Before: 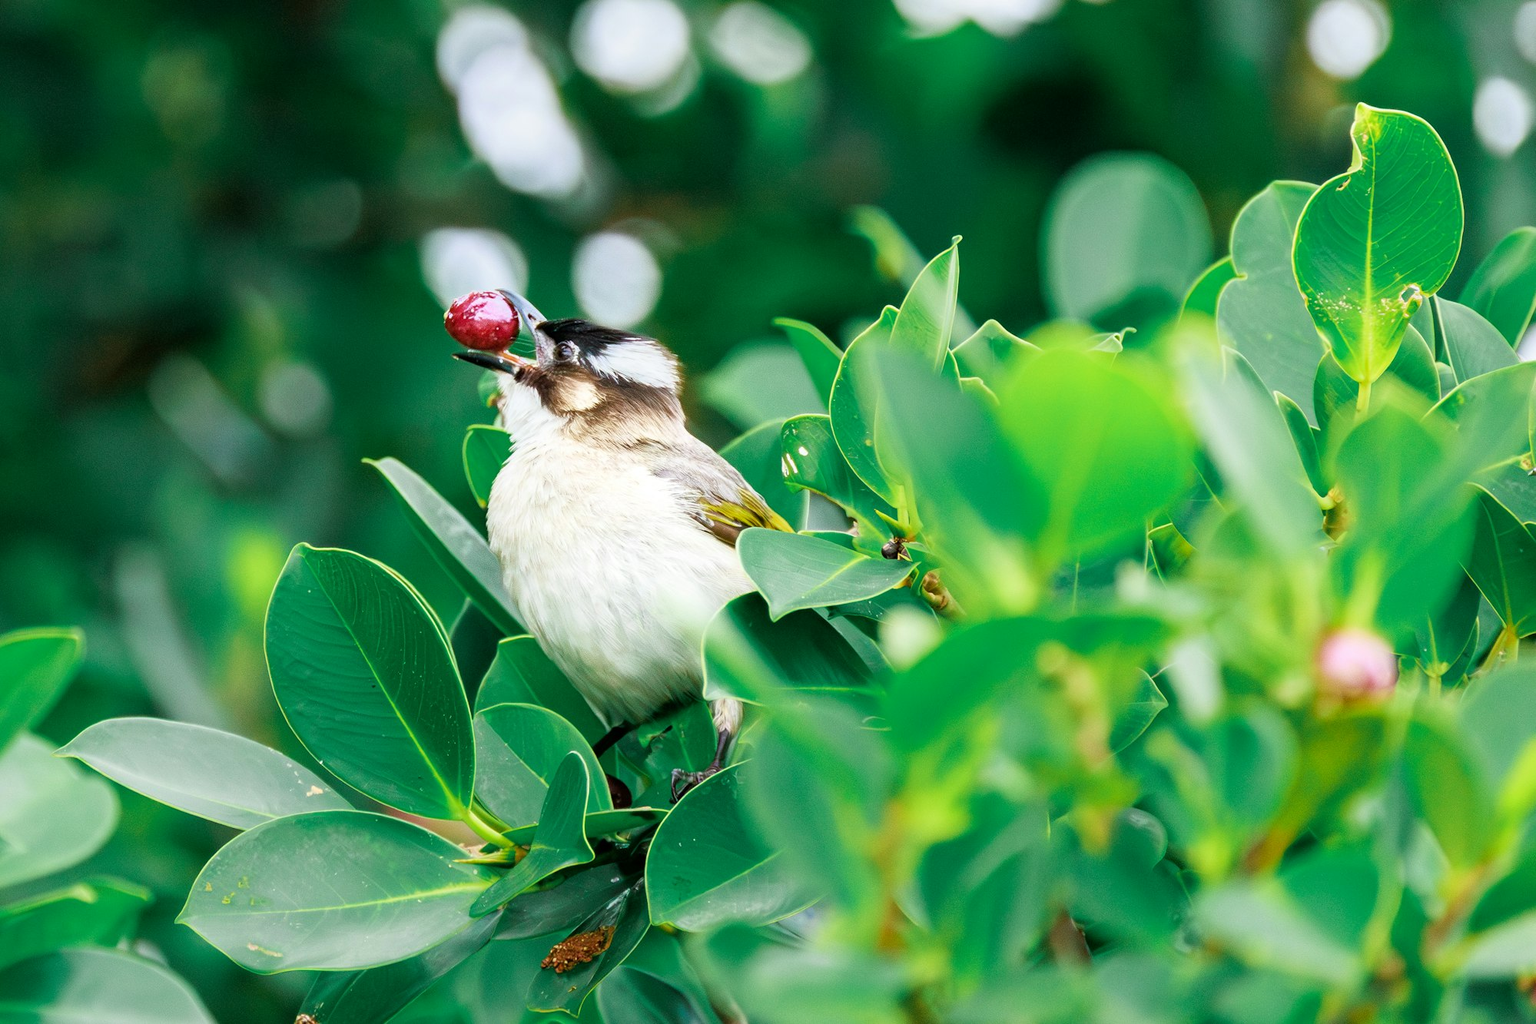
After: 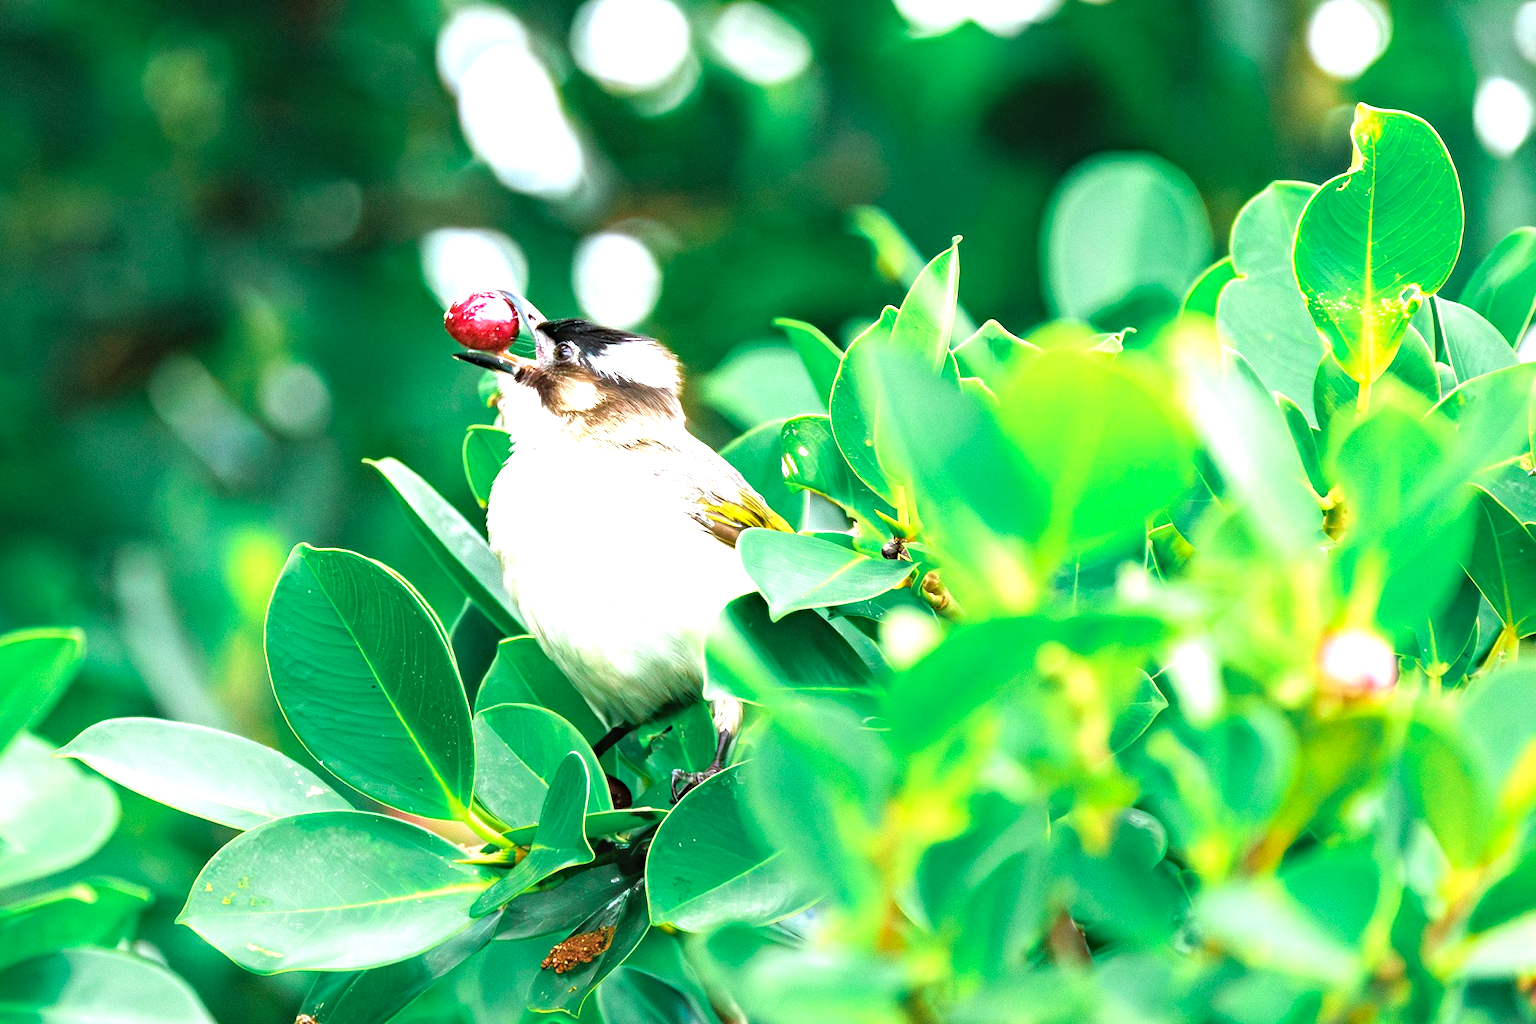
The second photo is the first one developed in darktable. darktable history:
haze removal: adaptive false
exposure: black level correction -0.002, exposure 1.114 EV, compensate highlight preservation false
